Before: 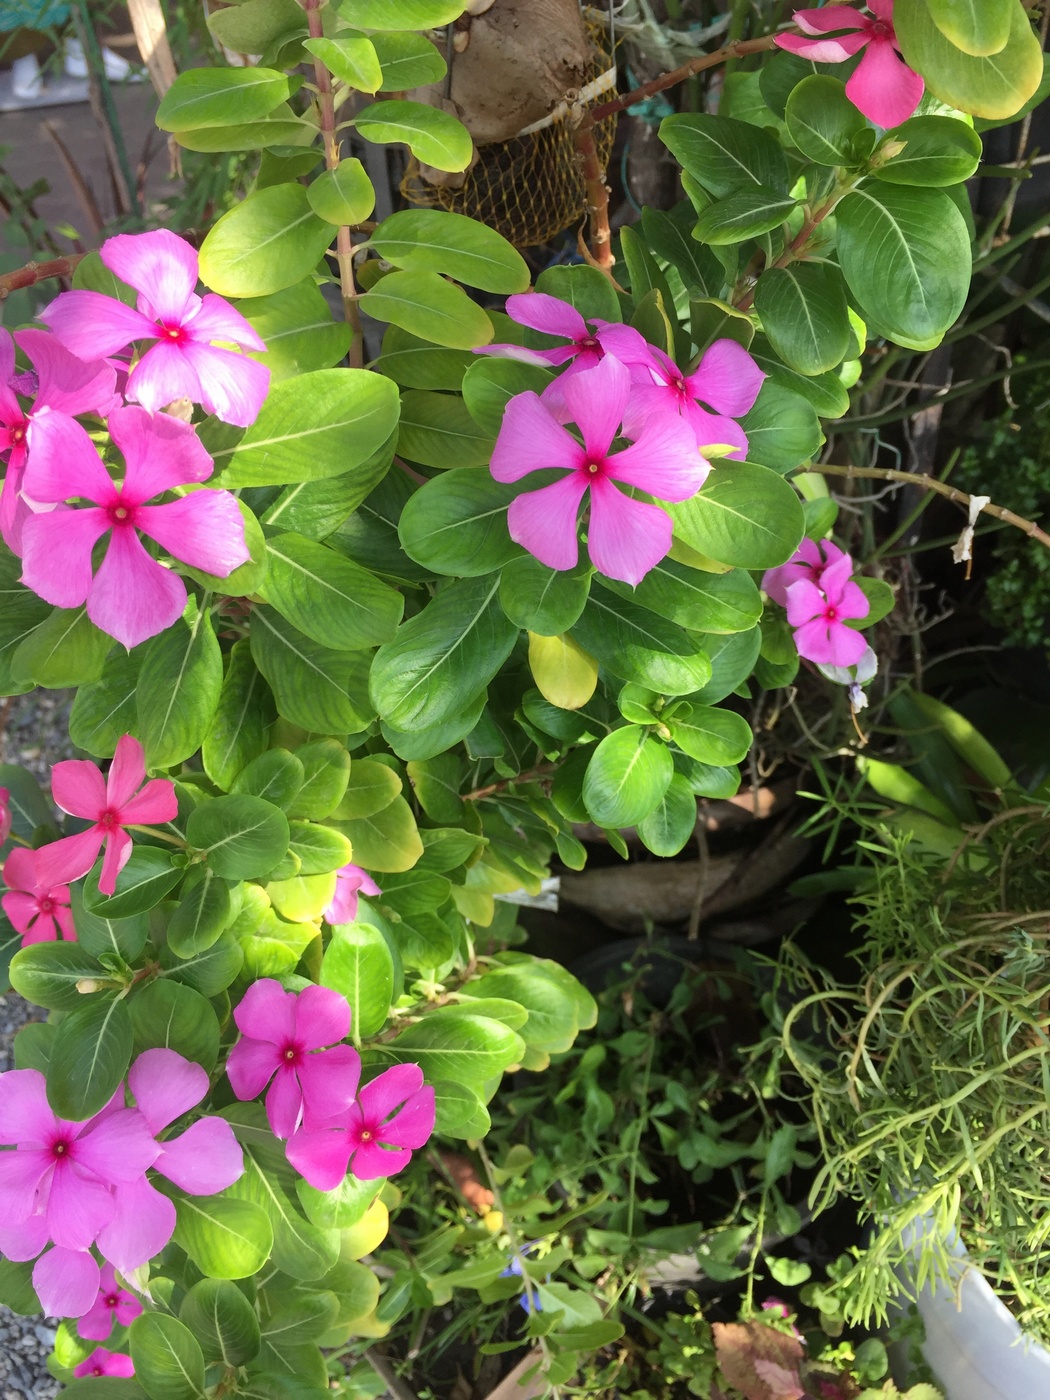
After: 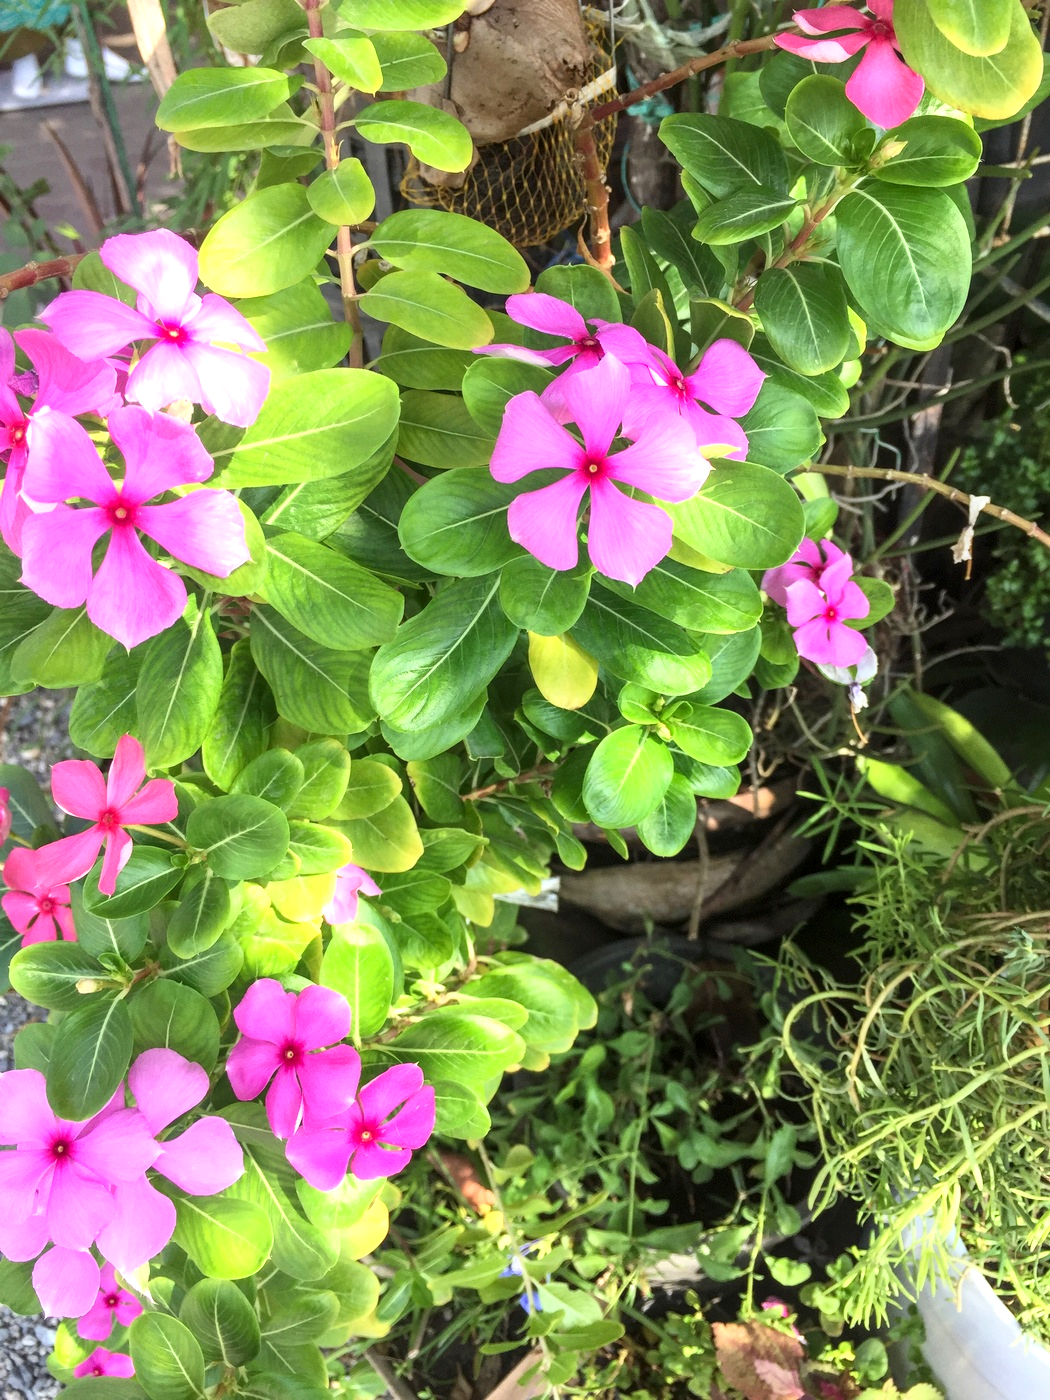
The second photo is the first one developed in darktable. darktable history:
local contrast: on, module defaults
exposure: exposure 0.497 EV, compensate highlight preservation false
base curve: curves: ch0 [(0, 0) (0.666, 0.806) (1, 1)]
